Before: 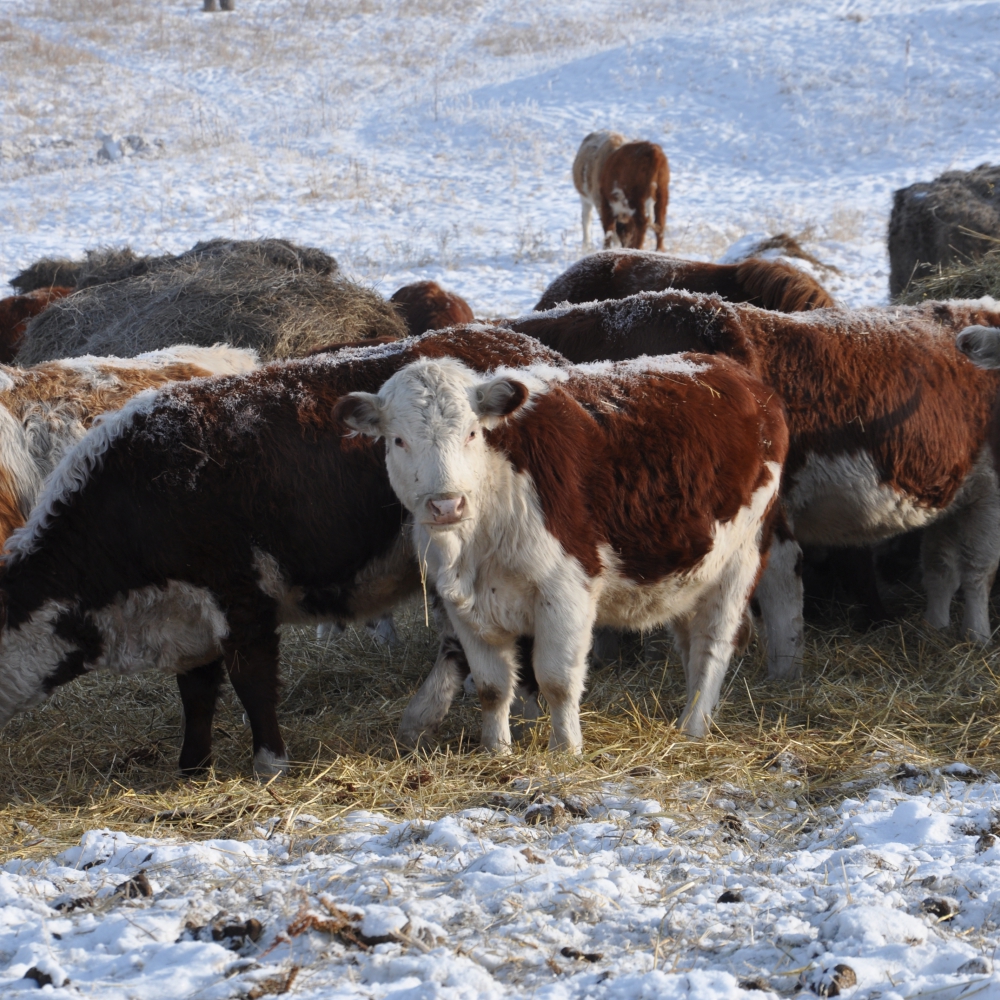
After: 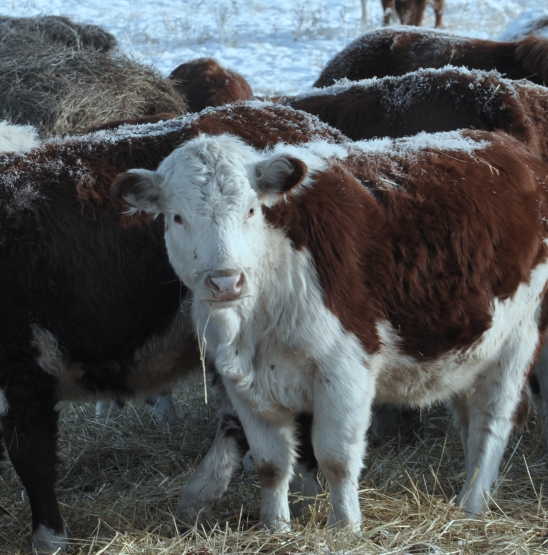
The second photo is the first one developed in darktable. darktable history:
color correction: highlights a* -12.73, highlights b* -17.37, saturation 0.698
crop and rotate: left 22.119%, top 22.329%, right 23.049%, bottom 22.146%
